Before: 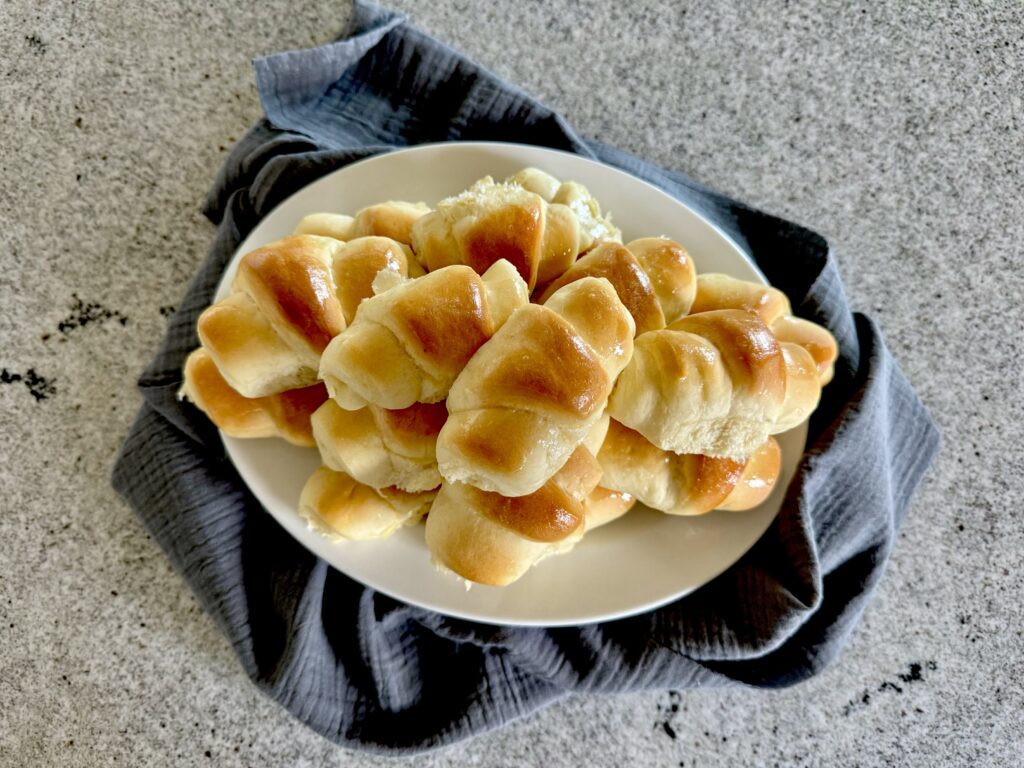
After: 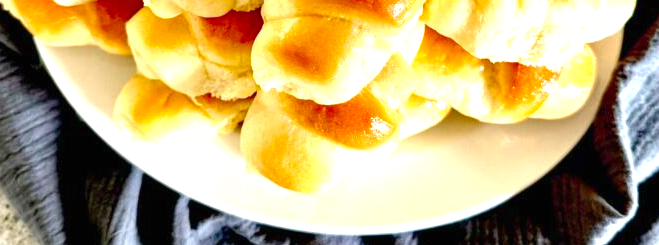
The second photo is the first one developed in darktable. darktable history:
exposure: black level correction 0, exposure 1.45 EV, compensate exposure bias true, compensate highlight preservation false
white balance: emerald 1
crop: left 18.091%, top 51.13%, right 17.525%, bottom 16.85%
